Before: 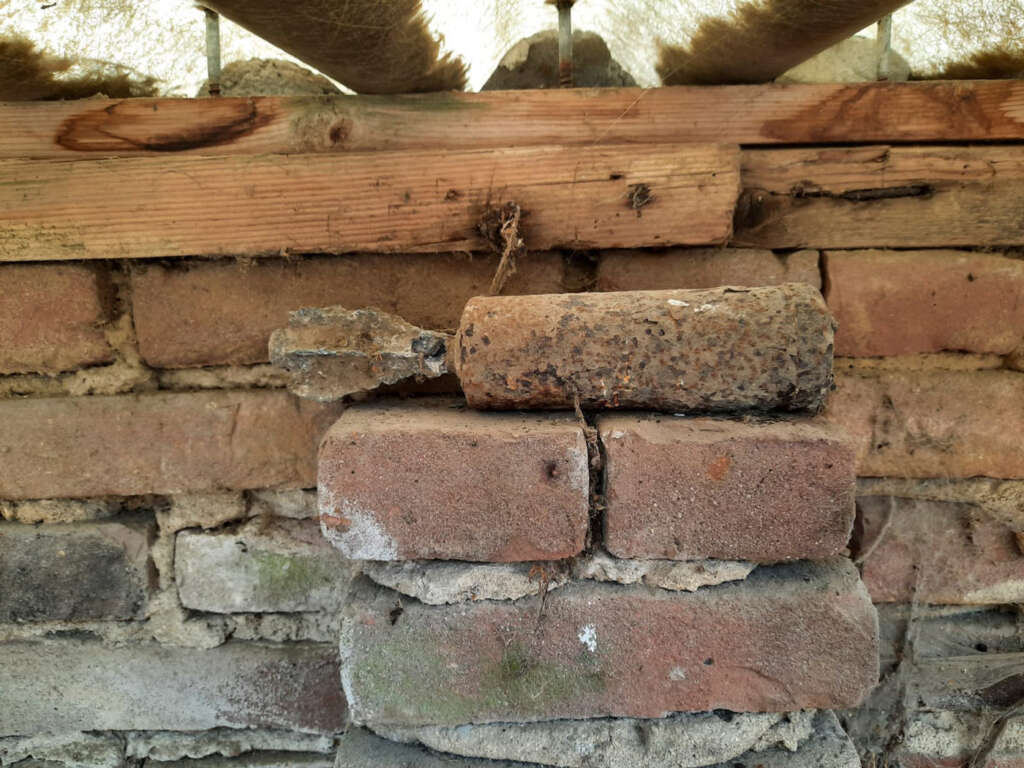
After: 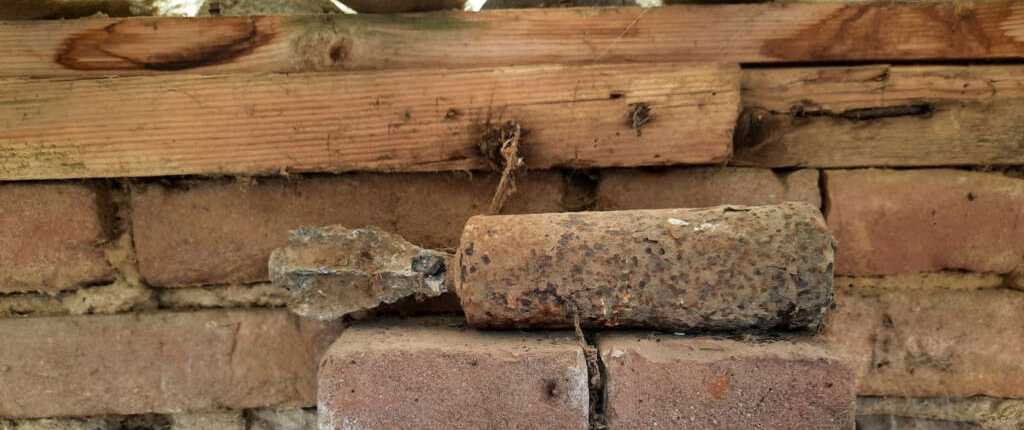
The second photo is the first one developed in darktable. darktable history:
crop and rotate: top 10.625%, bottom 33.298%
